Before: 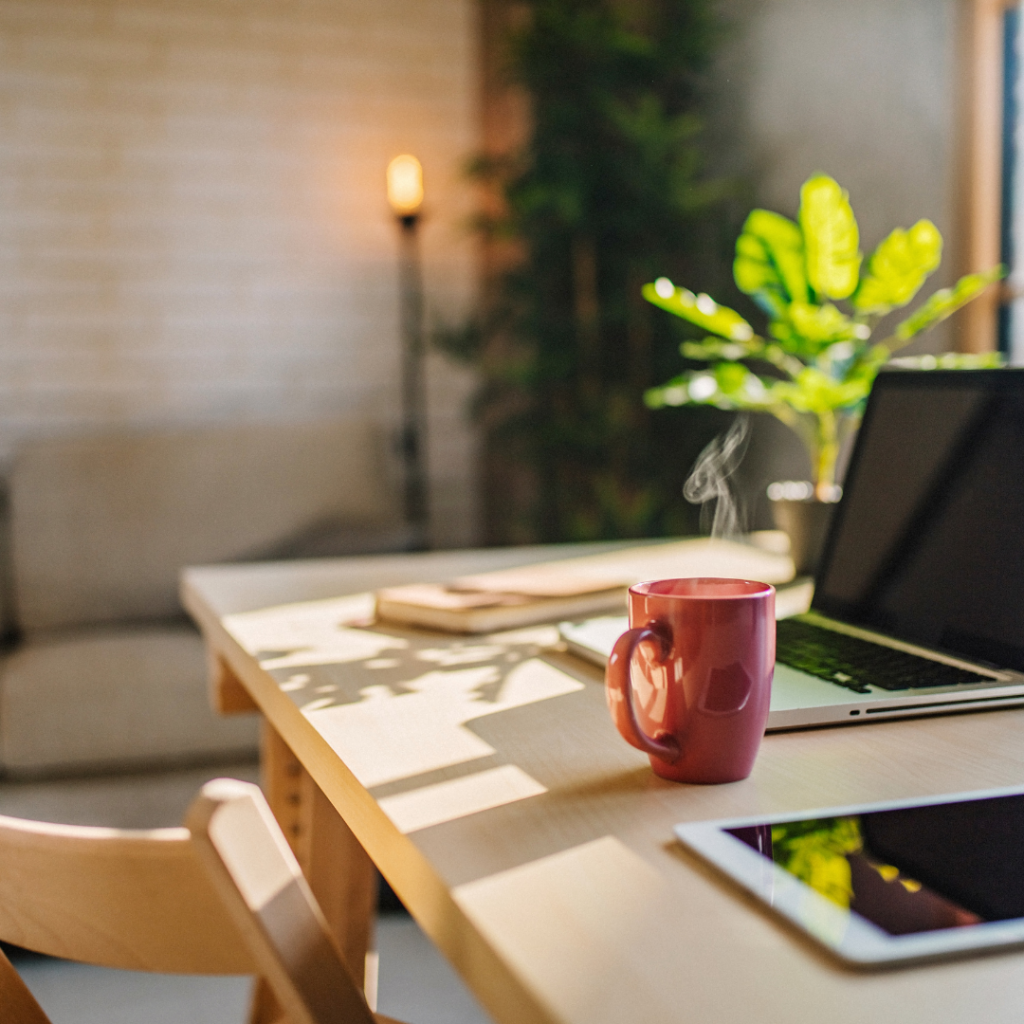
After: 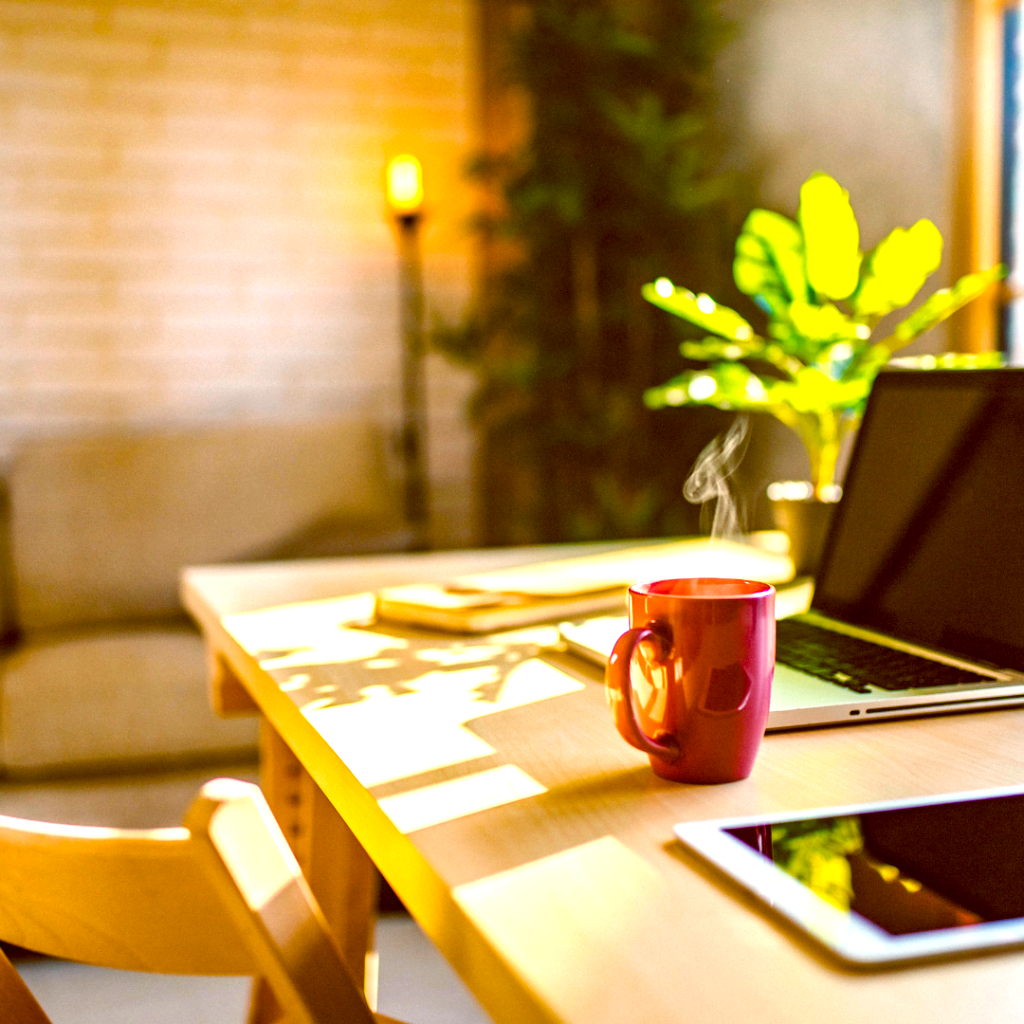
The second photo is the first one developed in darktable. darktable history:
local contrast: mode bilateral grid, contrast 20, coarseness 49, detail 120%, midtone range 0.2
color balance rgb: global offset › chroma 0.391%, global offset › hue 32.67°, perceptual saturation grading › global saturation 30.956%, perceptual brilliance grading › global brilliance 18.253%, global vibrance 40.215%
exposure: exposure 0.187 EV, compensate exposure bias true, compensate highlight preservation false
